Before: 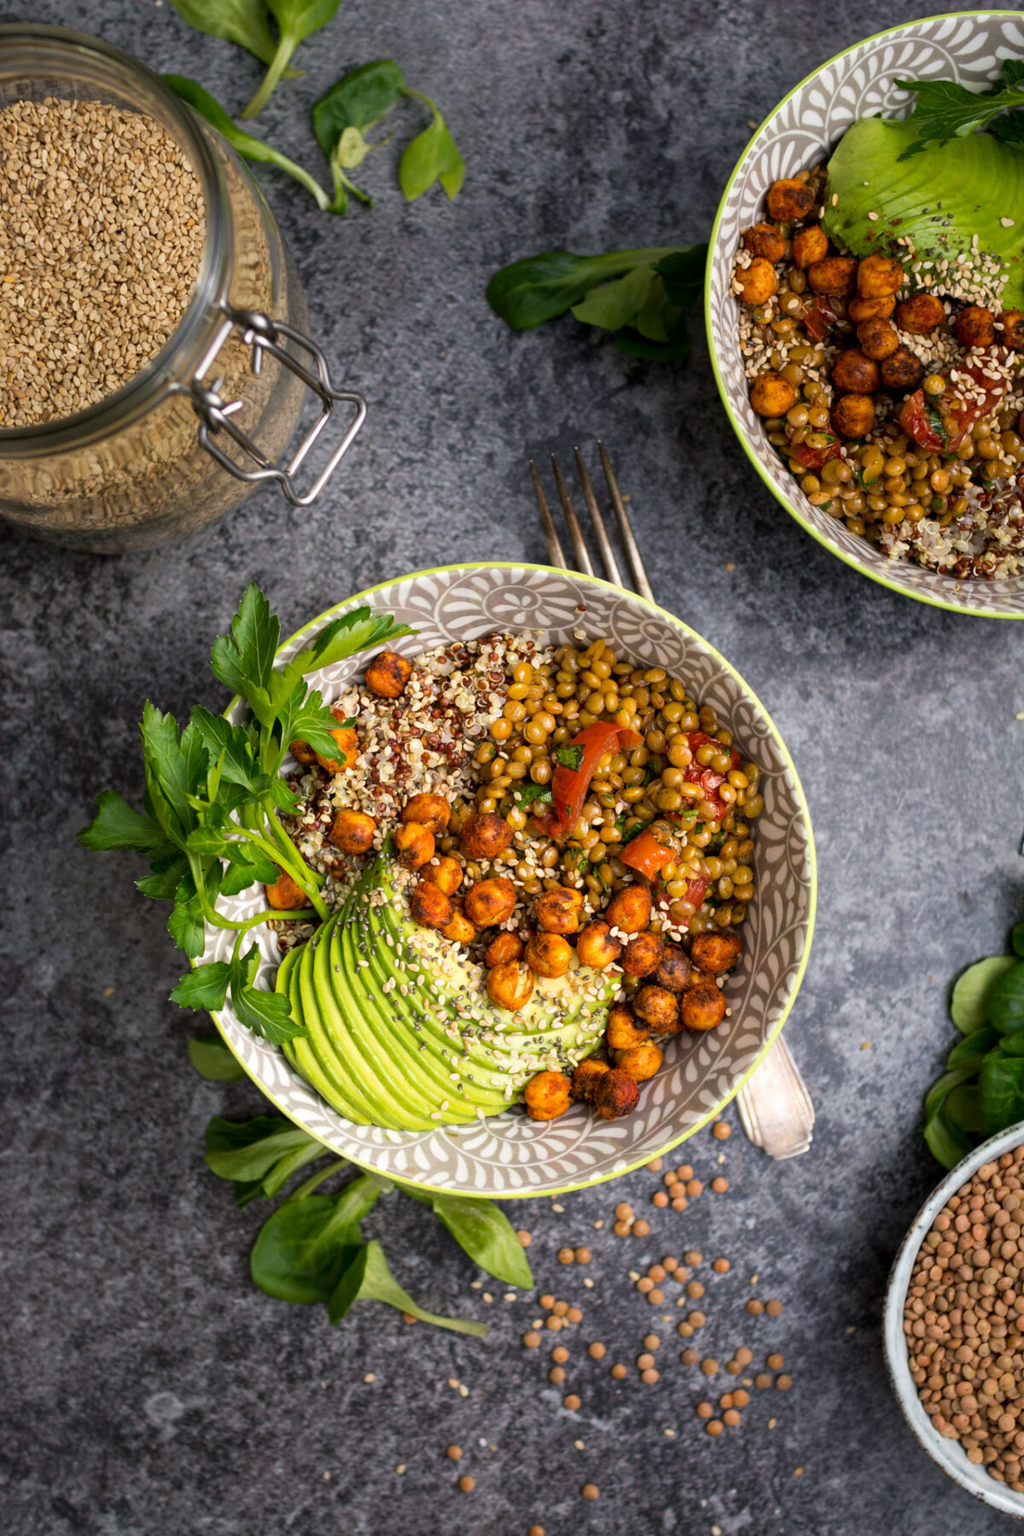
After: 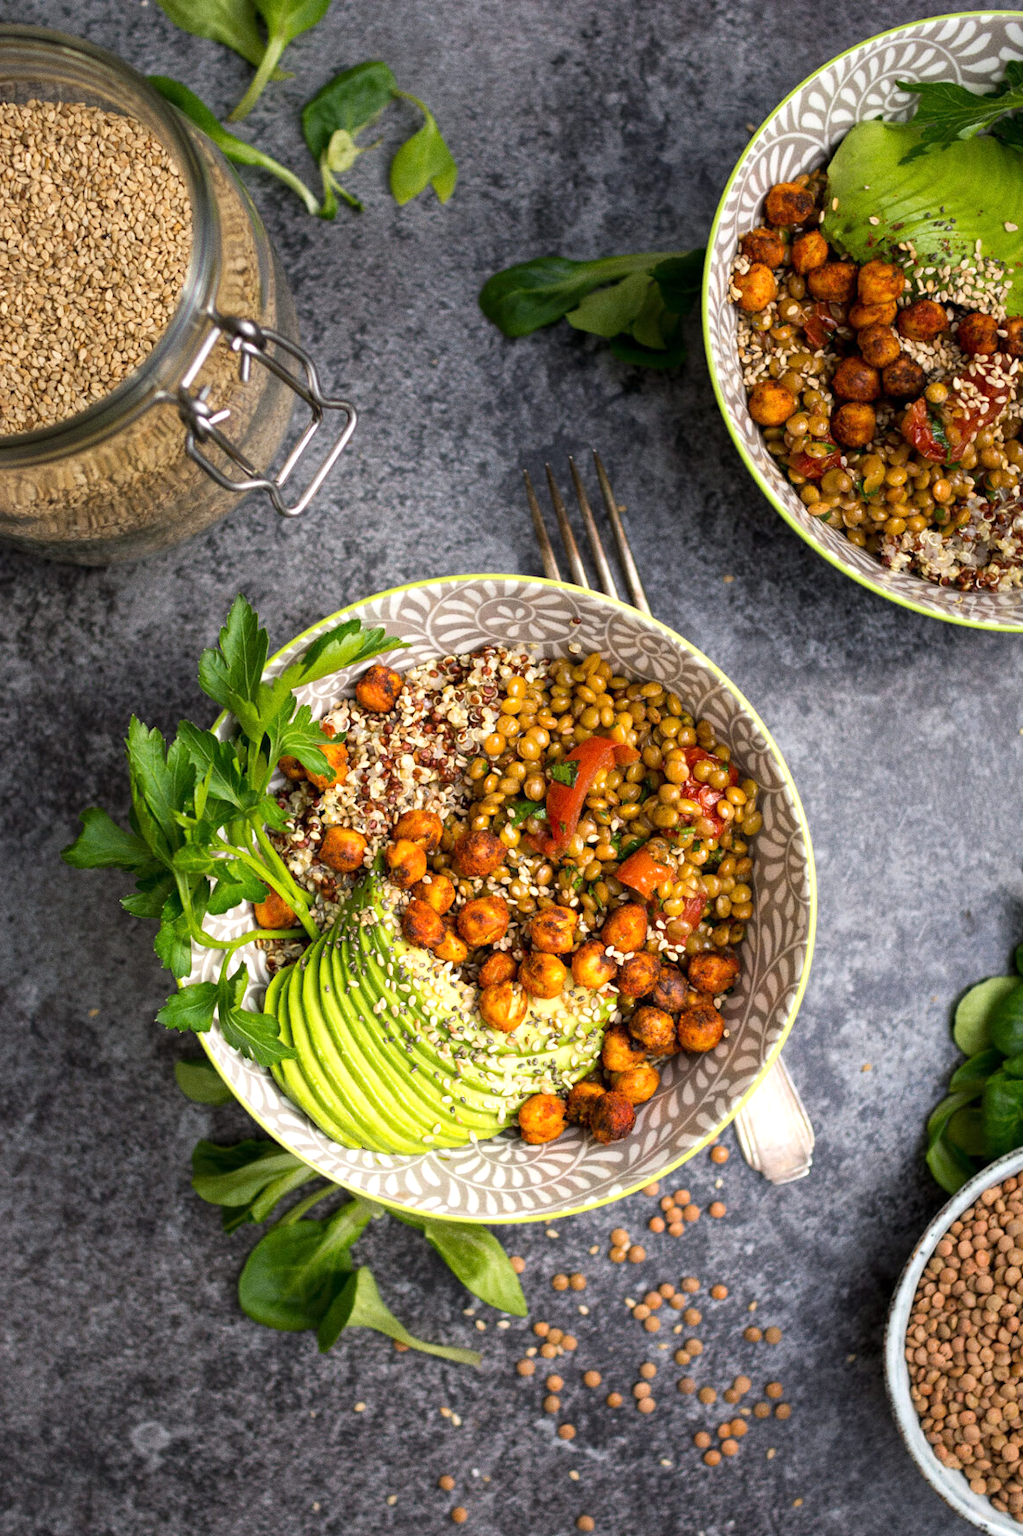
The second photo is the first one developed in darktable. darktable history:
crop: left 1.743%, right 0.268%, bottom 2.011%
exposure: exposure 0.3 EV, compensate highlight preservation false
grain: coarseness 0.09 ISO
